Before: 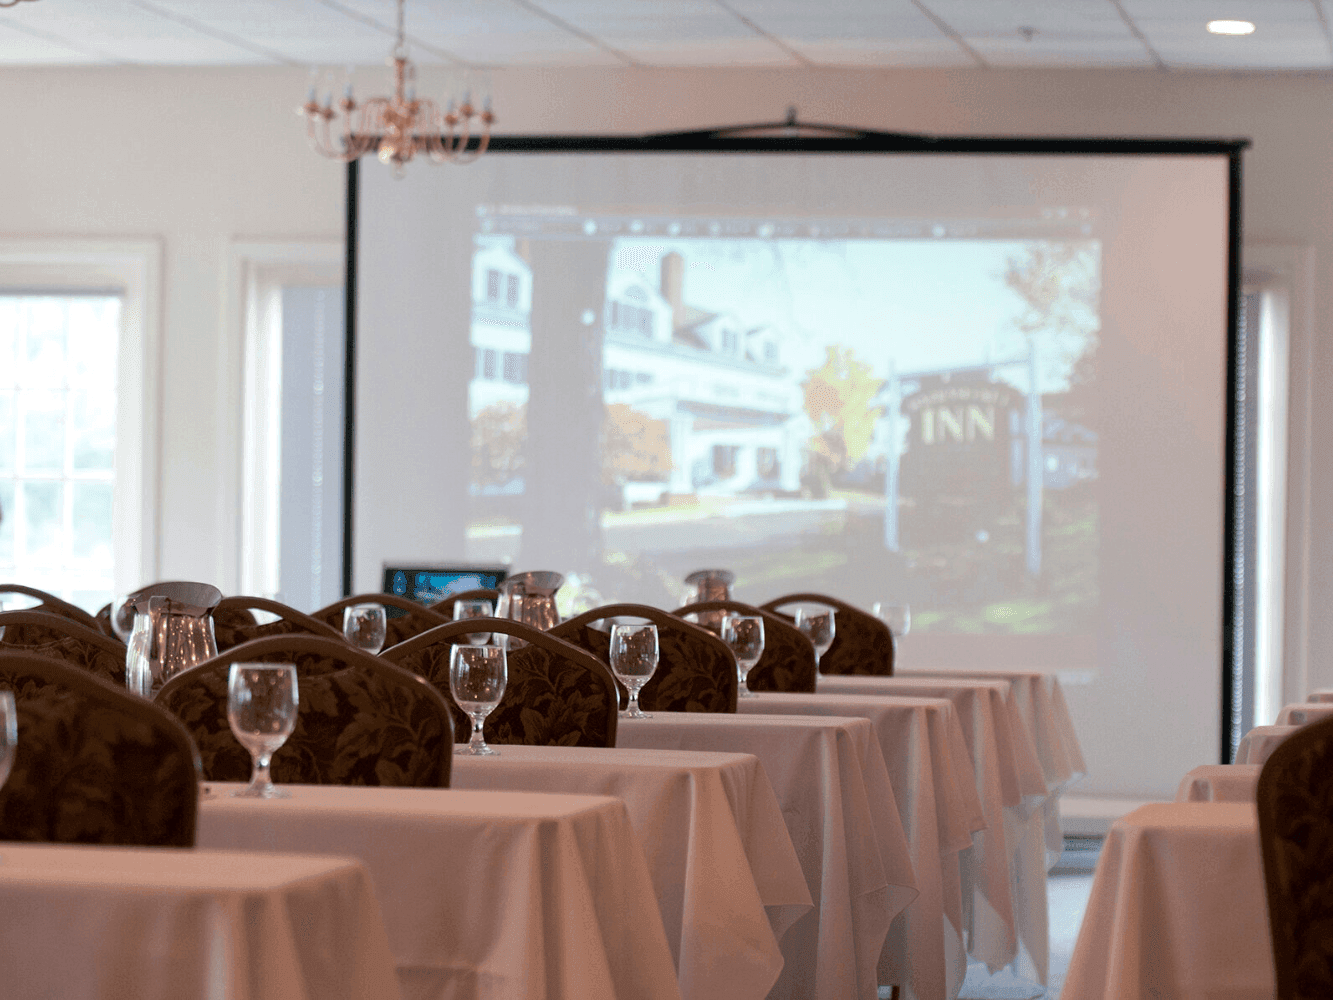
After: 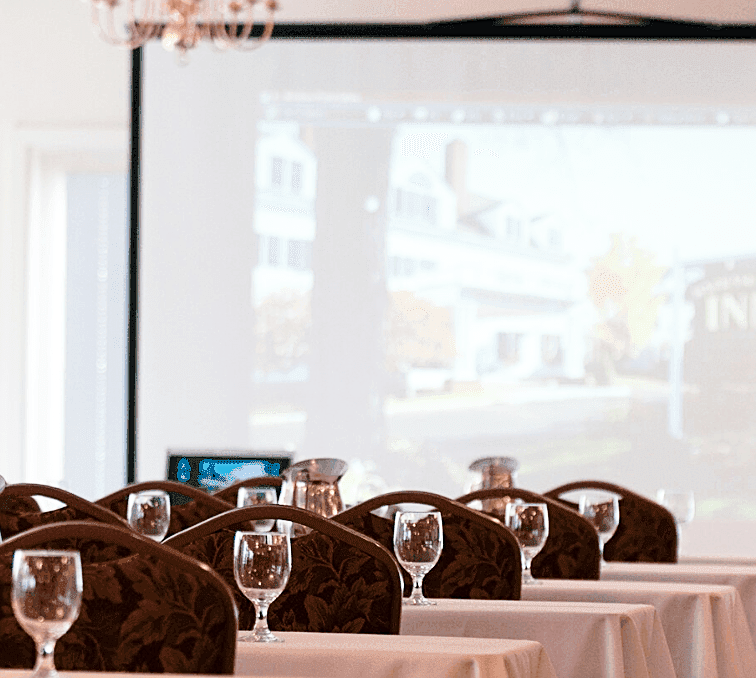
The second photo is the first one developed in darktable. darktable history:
base curve: curves: ch0 [(0, 0) (0.028, 0.03) (0.121, 0.232) (0.46, 0.748) (0.859, 0.968) (1, 1)], preserve colors none
crop: left 16.233%, top 11.317%, right 26.131%, bottom 20.638%
sharpen: on, module defaults
